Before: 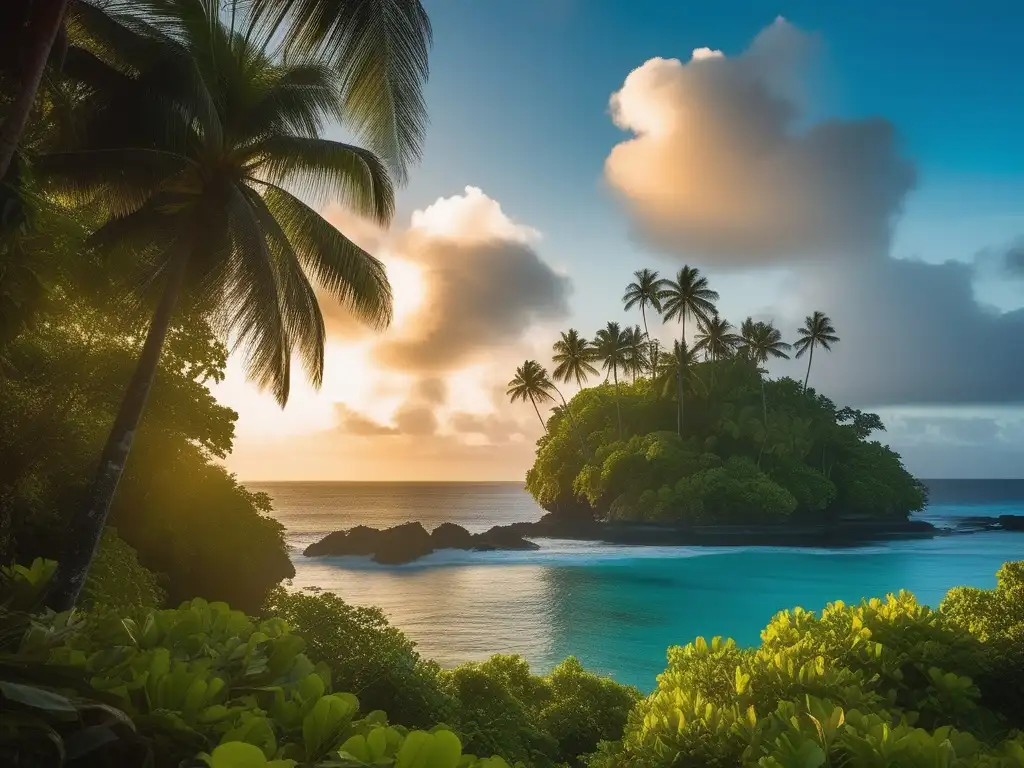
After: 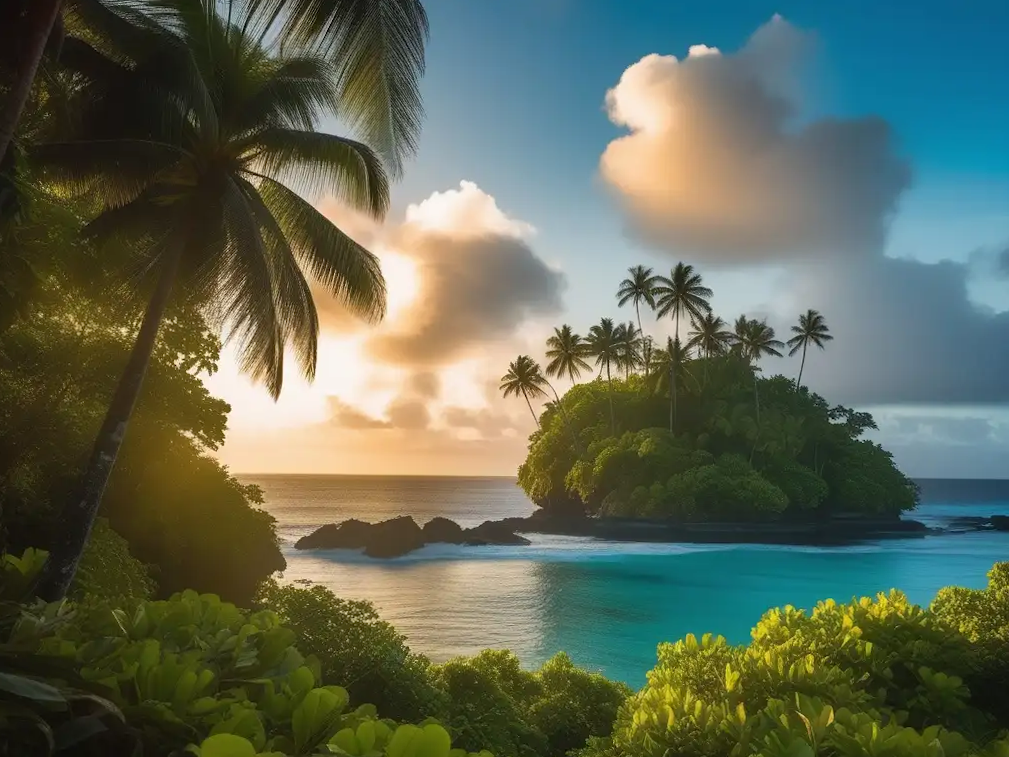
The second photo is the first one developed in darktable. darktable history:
crop and rotate: angle -0.606°
